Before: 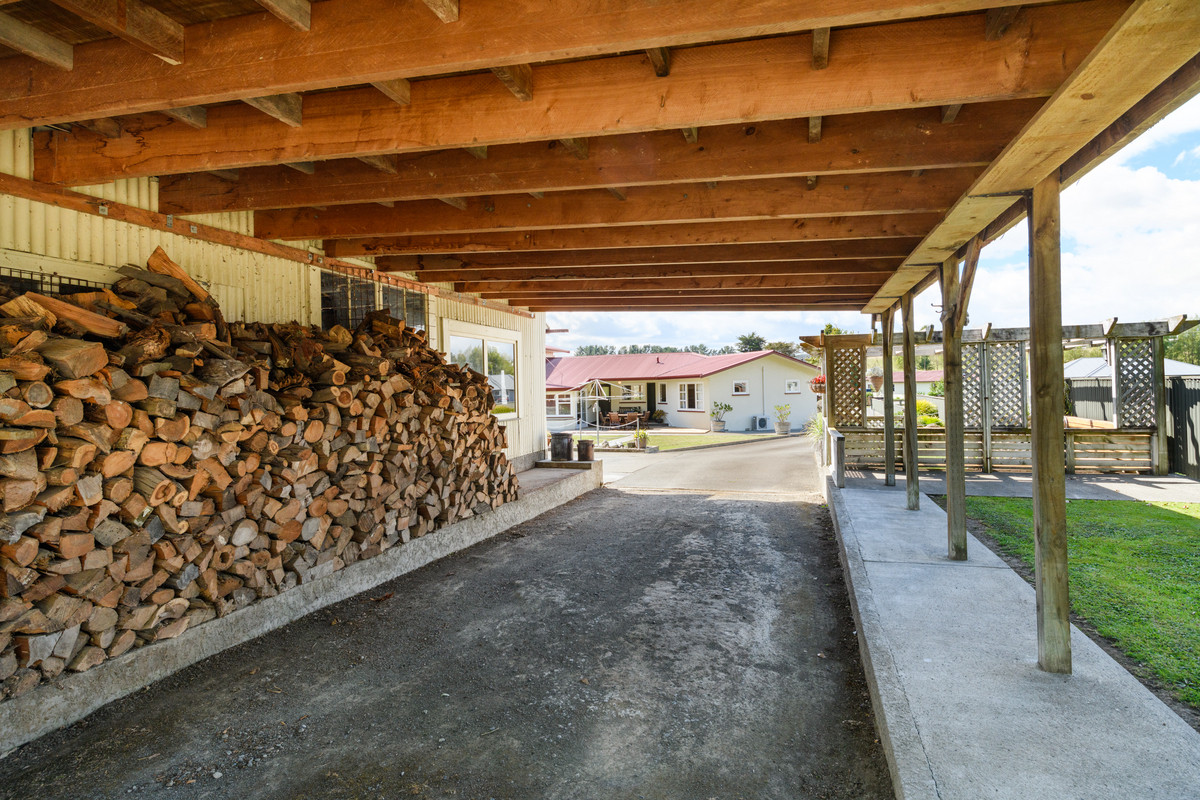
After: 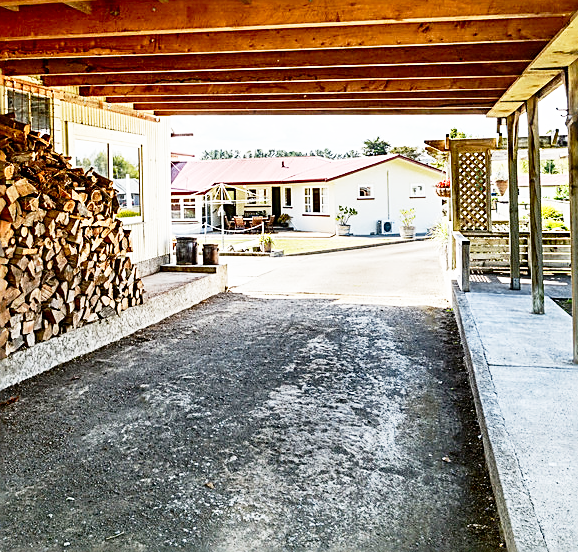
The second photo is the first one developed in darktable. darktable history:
color zones: curves: ch0 [(0, 0.5) (0.143, 0.5) (0.286, 0.5) (0.429, 0.5) (0.571, 0.5) (0.714, 0.476) (0.857, 0.5) (1, 0.5)]; ch2 [(0, 0.5) (0.143, 0.5) (0.286, 0.5) (0.429, 0.5) (0.571, 0.5) (0.714, 0.487) (0.857, 0.5) (1, 0.5)]
shadows and highlights: radius 133.35, soften with gaussian
contrast brightness saturation: contrast 0.066, brightness -0.127, saturation 0.048
base curve: curves: ch0 [(0, 0) (0.012, 0.01) (0.073, 0.168) (0.31, 0.711) (0.645, 0.957) (1, 1)], preserve colors none
sharpen: amount 1.012
crop: left 31.333%, top 24.598%, right 20.472%, bottom 6.388%
